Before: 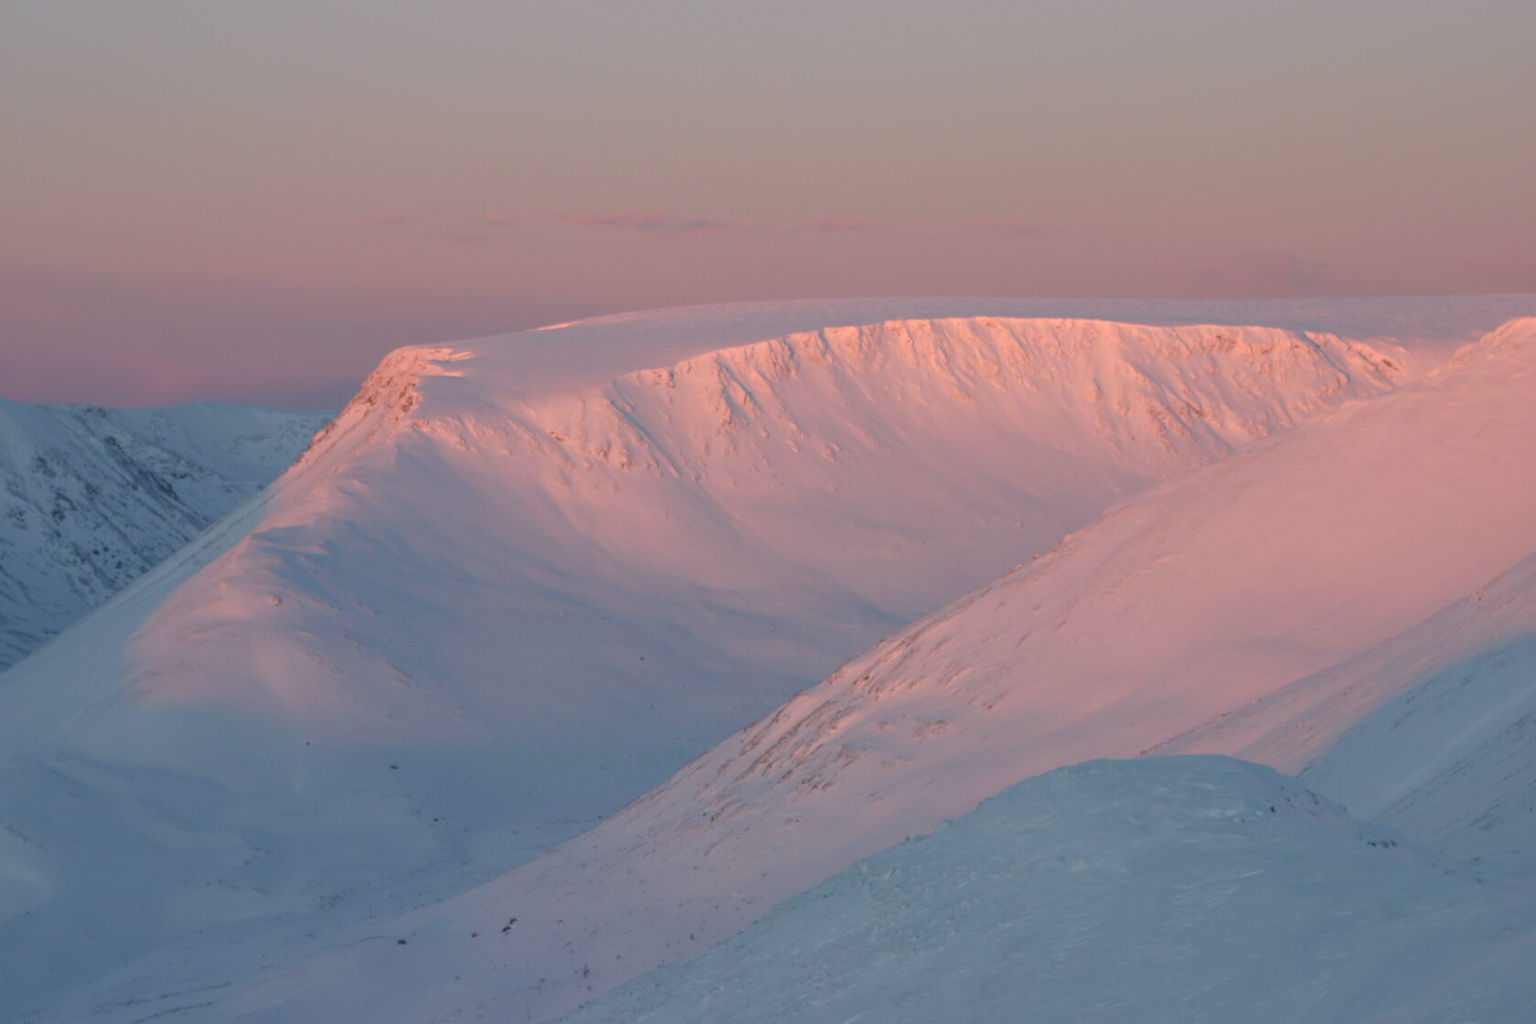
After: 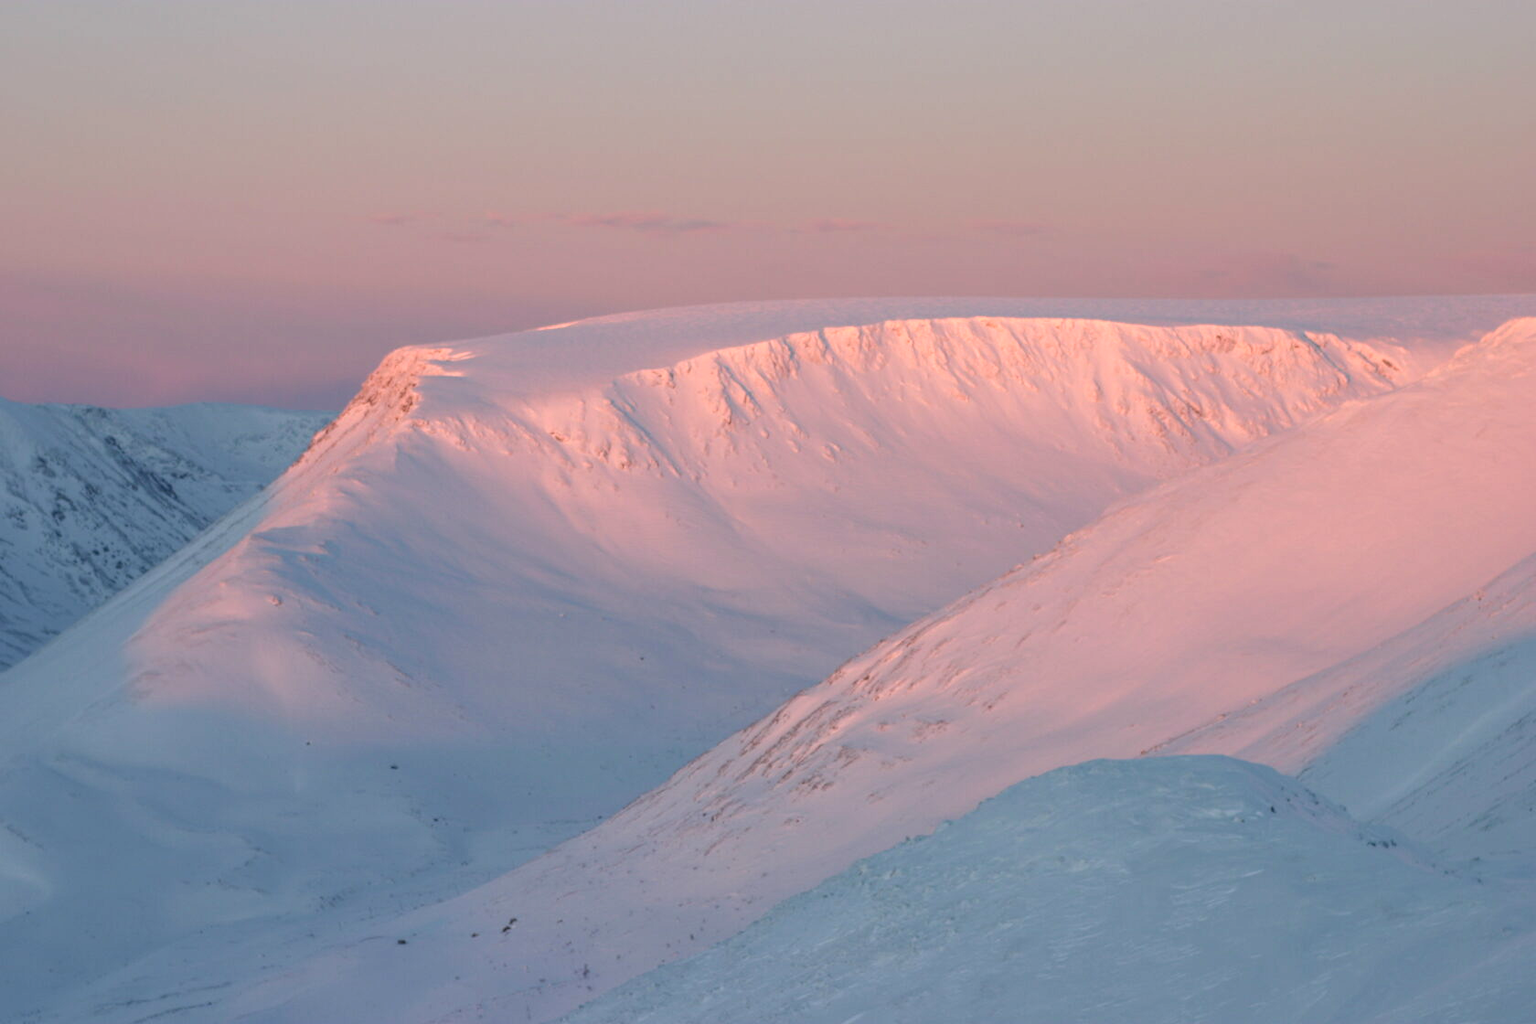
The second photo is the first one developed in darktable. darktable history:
local contrast: highlights 101%, shadows 98%, detail 119%, midtone range 0.2
exposure: black level correction 0.003, exposure 0.386 EV, compensate exposure bias true, compensate highlight preservation false
